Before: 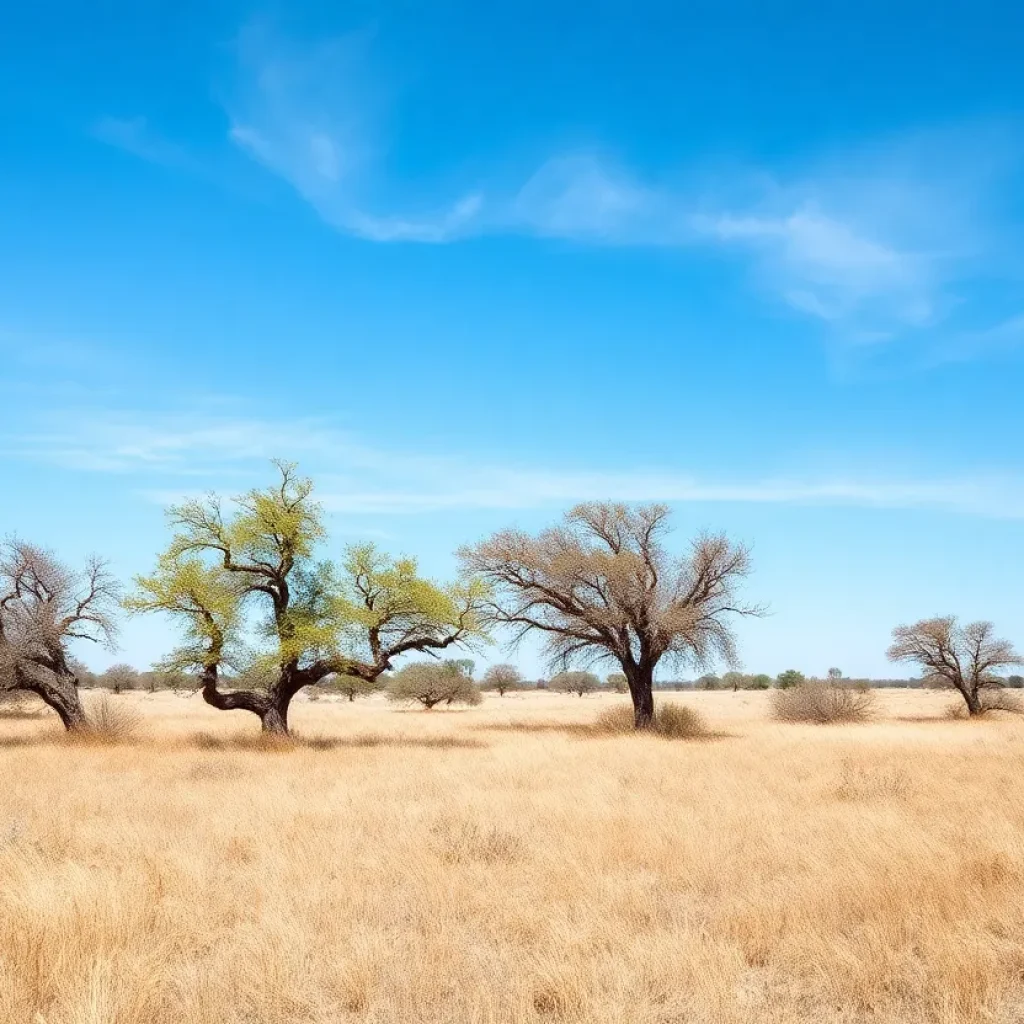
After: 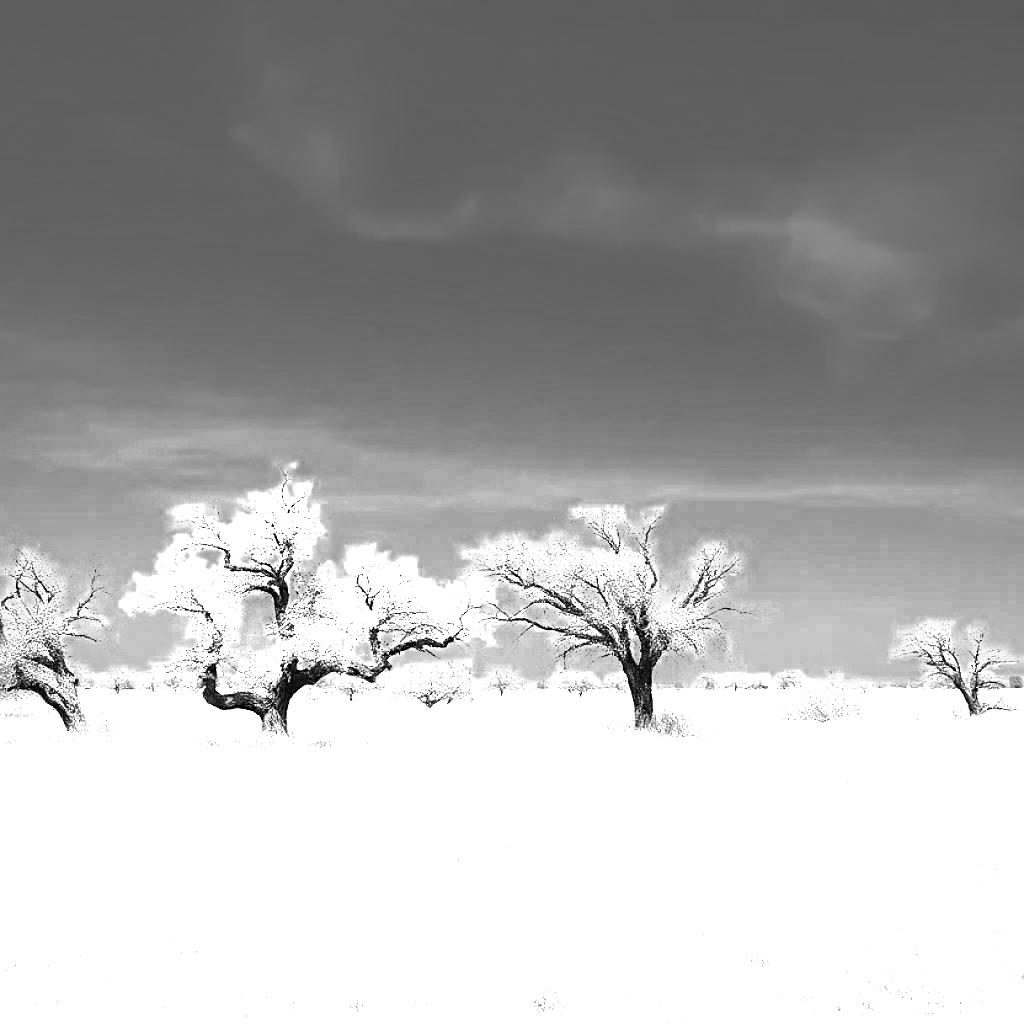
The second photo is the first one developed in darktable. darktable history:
sharpen: on, module defaults
tone curve: curves: ch0 [(0, 0) (0.003, 0.005) (0.011, 0.018) (0.025, 0.041) (0.044, 0.072) (0.069, 0.113) (0.1, 0.163) (0.136, 0.221) (0.177, 0.289) (0.224, 0.366) (0.277, 0.452) (0.335, 0.546) (0.399, 0.65) (0.468, 0.763) (0.543, 0.885) (0.623, 0.93) (0.709, 0.946) (0.801, 0.963) (0.898, 0.981) (1, 1)], color space Lab, independent channels, preserve colors none
color zones: curves: ch0 [(0, 0.554) (0.146, 0.662) (0.293, 0.86) (0.503, 0.774) (0.637, 0.106) (0.74, 0.072) (0.866, 0.488) (0.998, 0.569)]; ch1 [(0, 0) (0.143, 0) (0.286, 0) (0.429, 0) (0.571, 0) (0.714, 0) (0.857, 0)]
